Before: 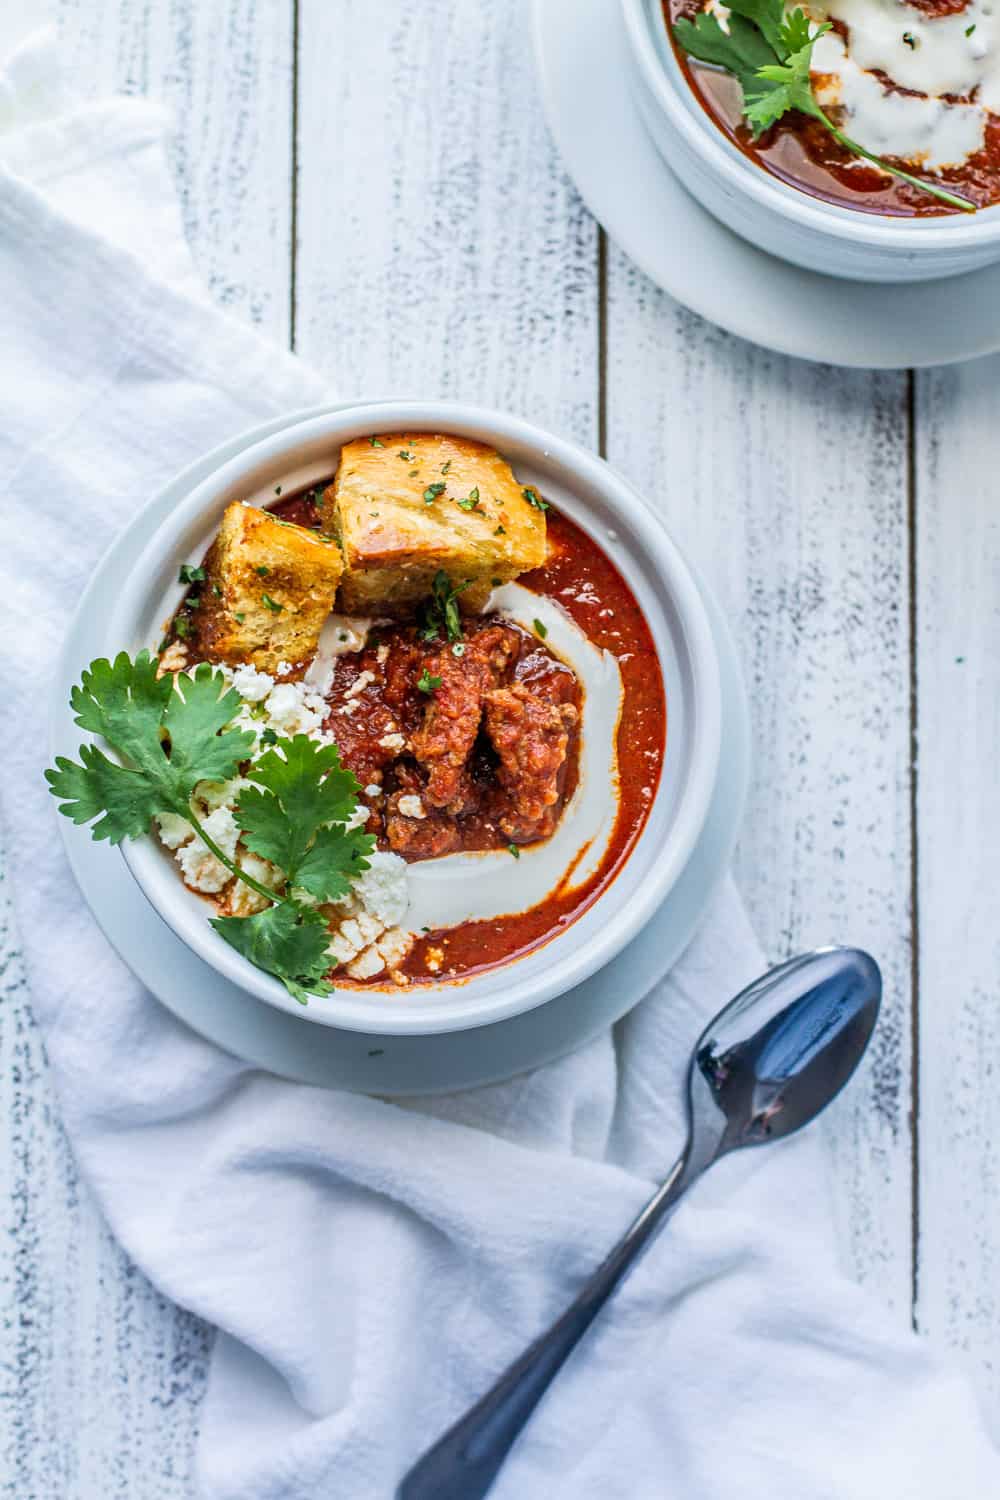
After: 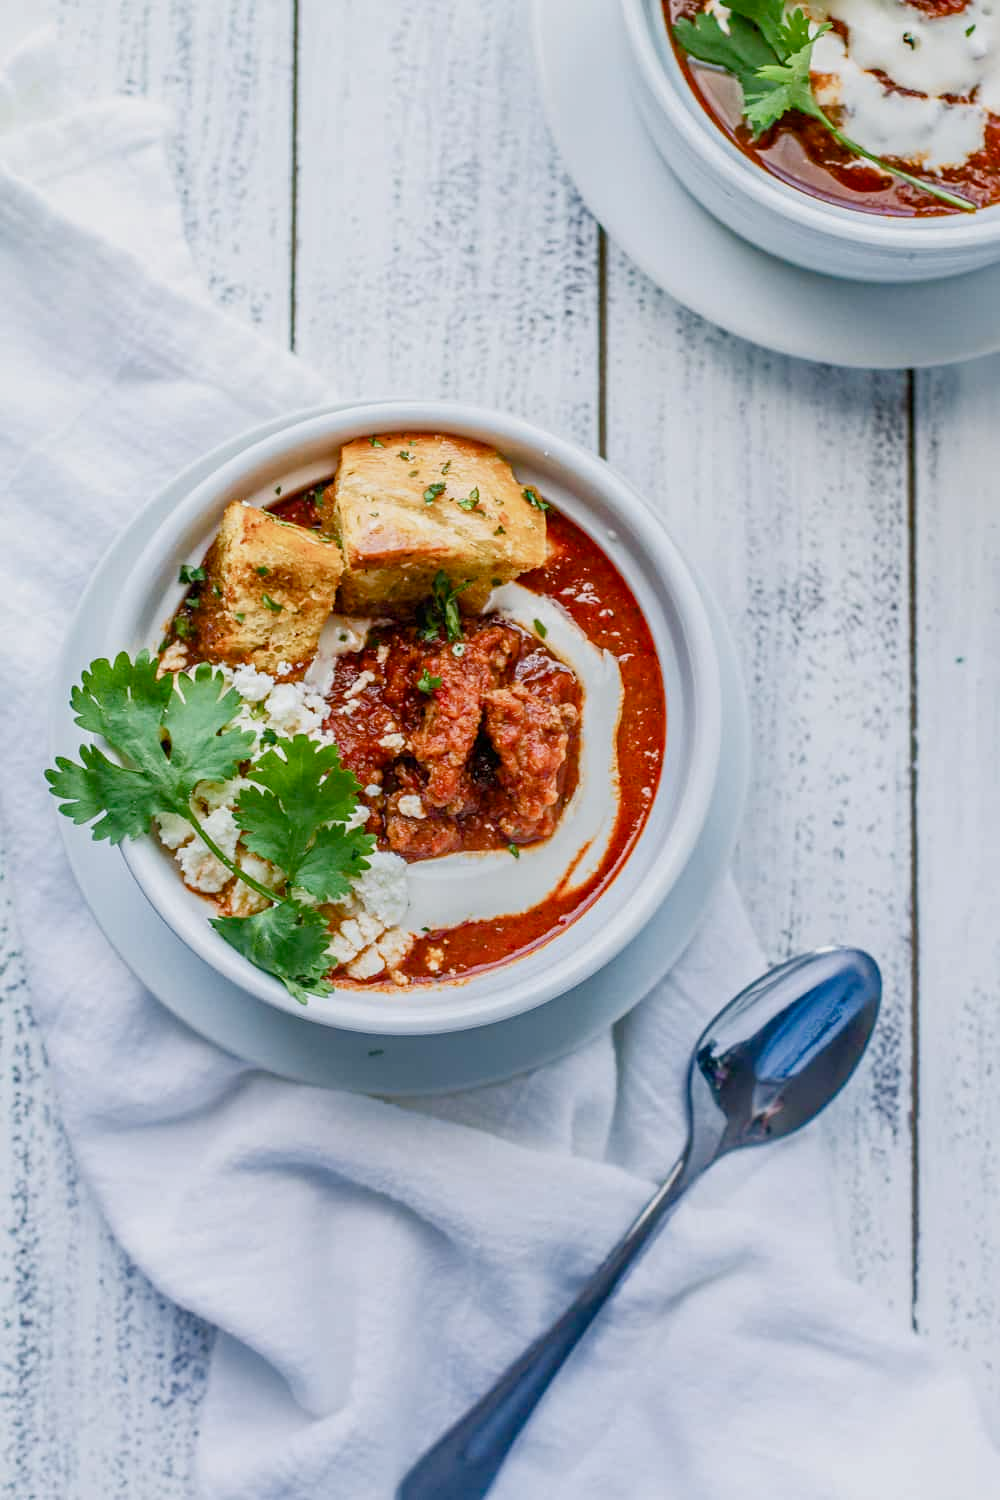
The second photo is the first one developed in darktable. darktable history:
color balance rgb: shadows lift › chroma 1%, shadows lift › hue 113°, highlights gain › chroma 0.2%, highlights gain › hue 333°, perceptual saturation grading › global saturation 20%, perceptual saturation grading › highlights -50%, perceptual saturation grading › shadows 25%, contrast -10%
exposure: compensate highlight preservation false
